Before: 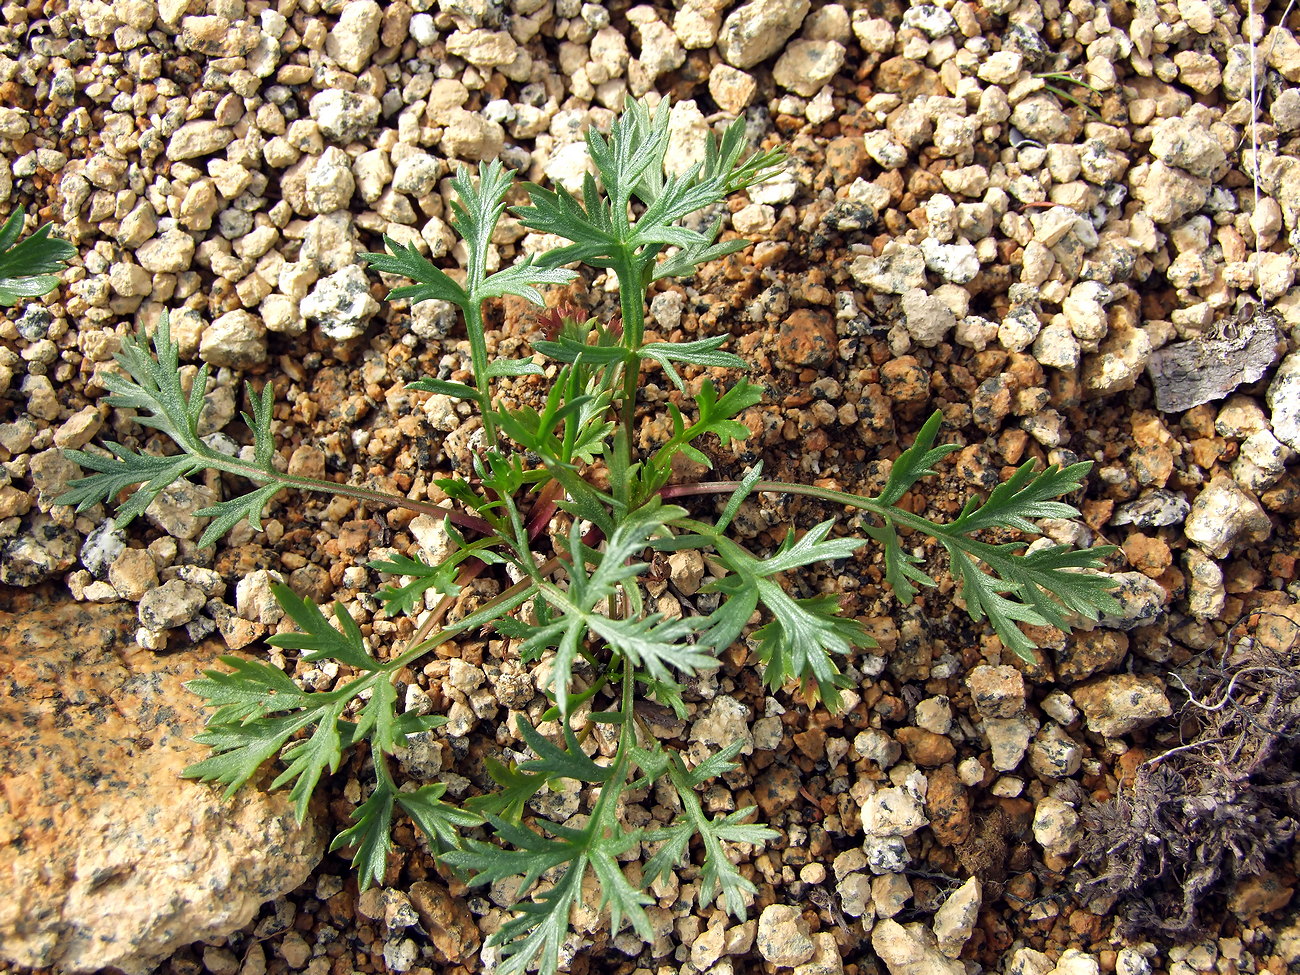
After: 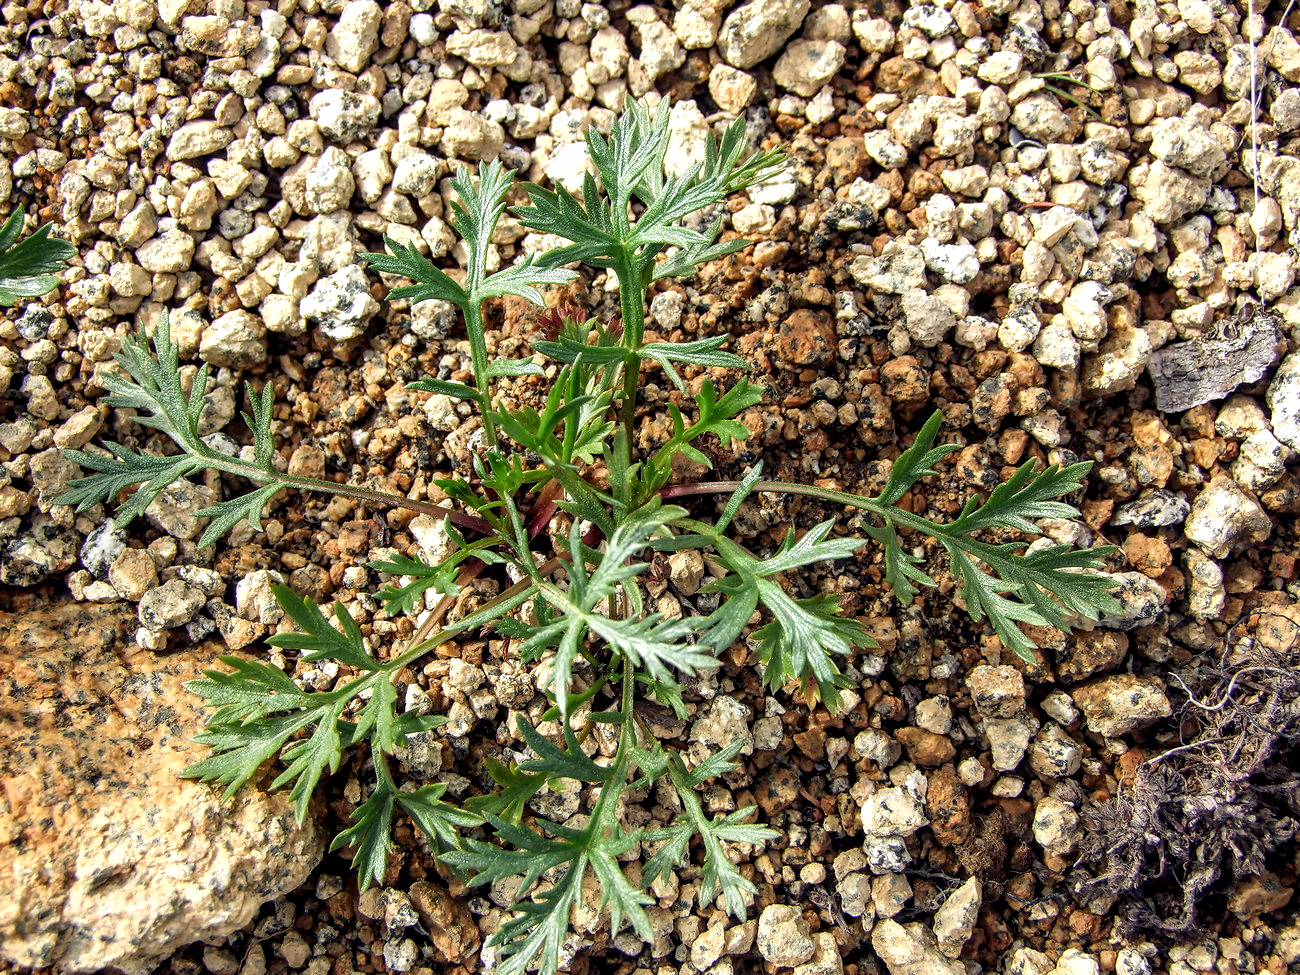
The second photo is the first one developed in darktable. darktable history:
local contrast: detail 154%
